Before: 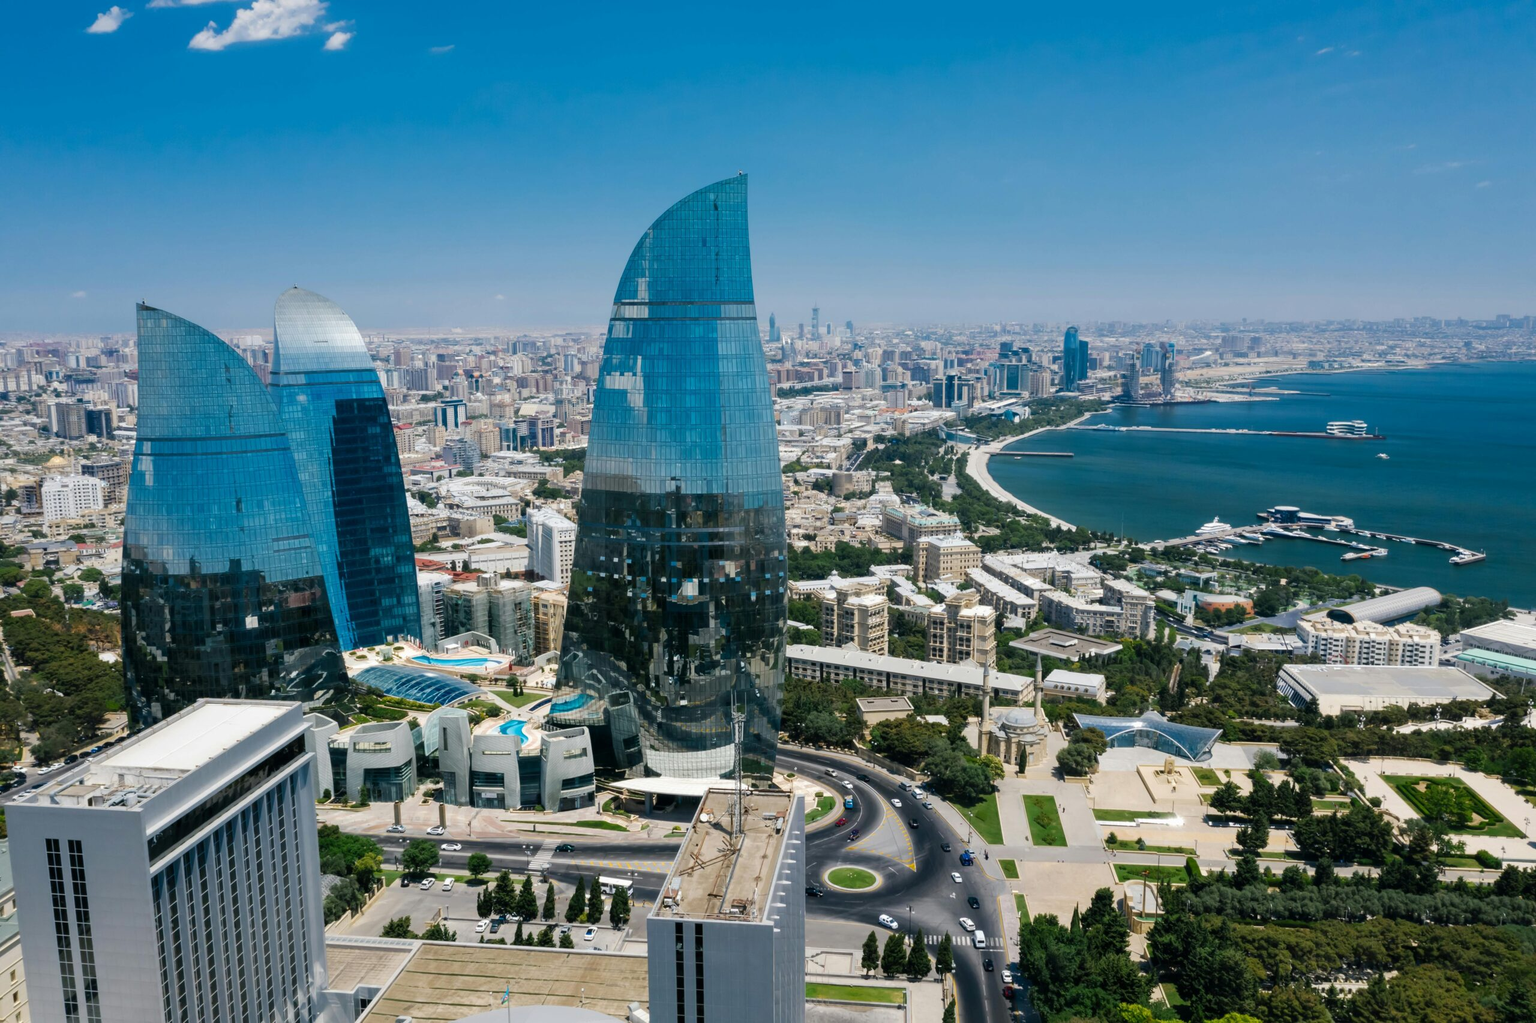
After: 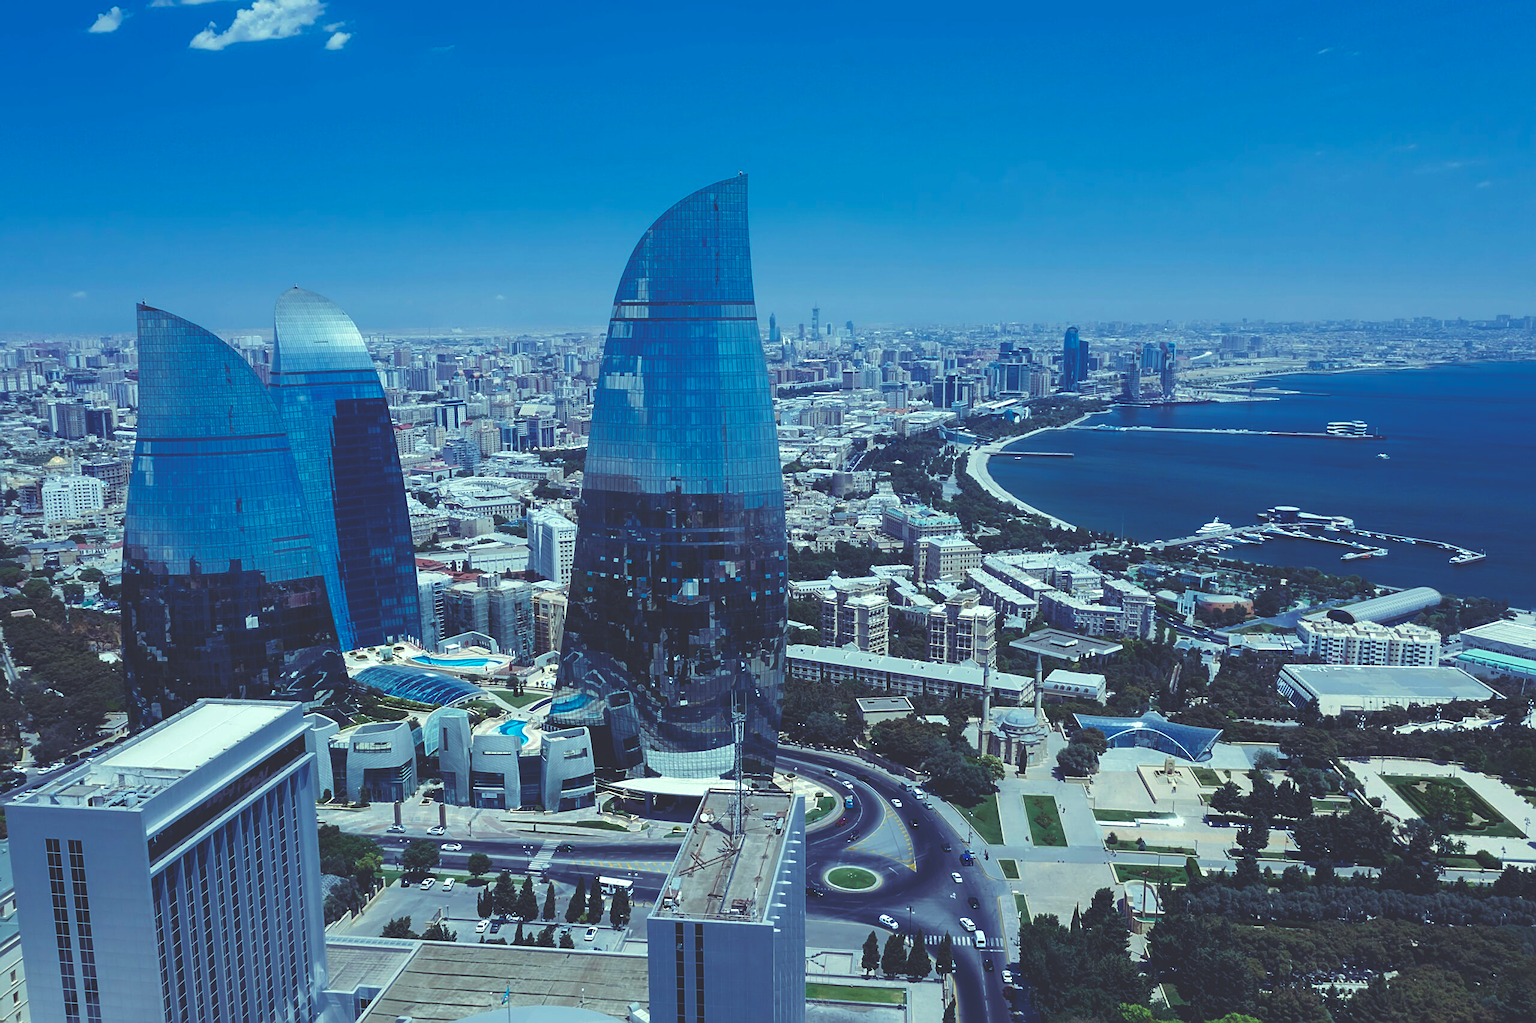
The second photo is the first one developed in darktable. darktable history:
rgb curve: curves: ch0 [(0, 0.186) (0.314, 0.284) (0.576, 0.466) (0.805, 0.691) (0.936, 0.886)]; ch1 [(0, 0.186) (0.314, 0.284) (0.581, 0.534) (0.771, 0.746) (0.936, 0.958)]; ch2 [(0, 0.216) (0.275, 0.39) (1, 1)], mode RGB, independent channels, compensate middle gray true, preserve colors none
sharpen: amount 0.575
